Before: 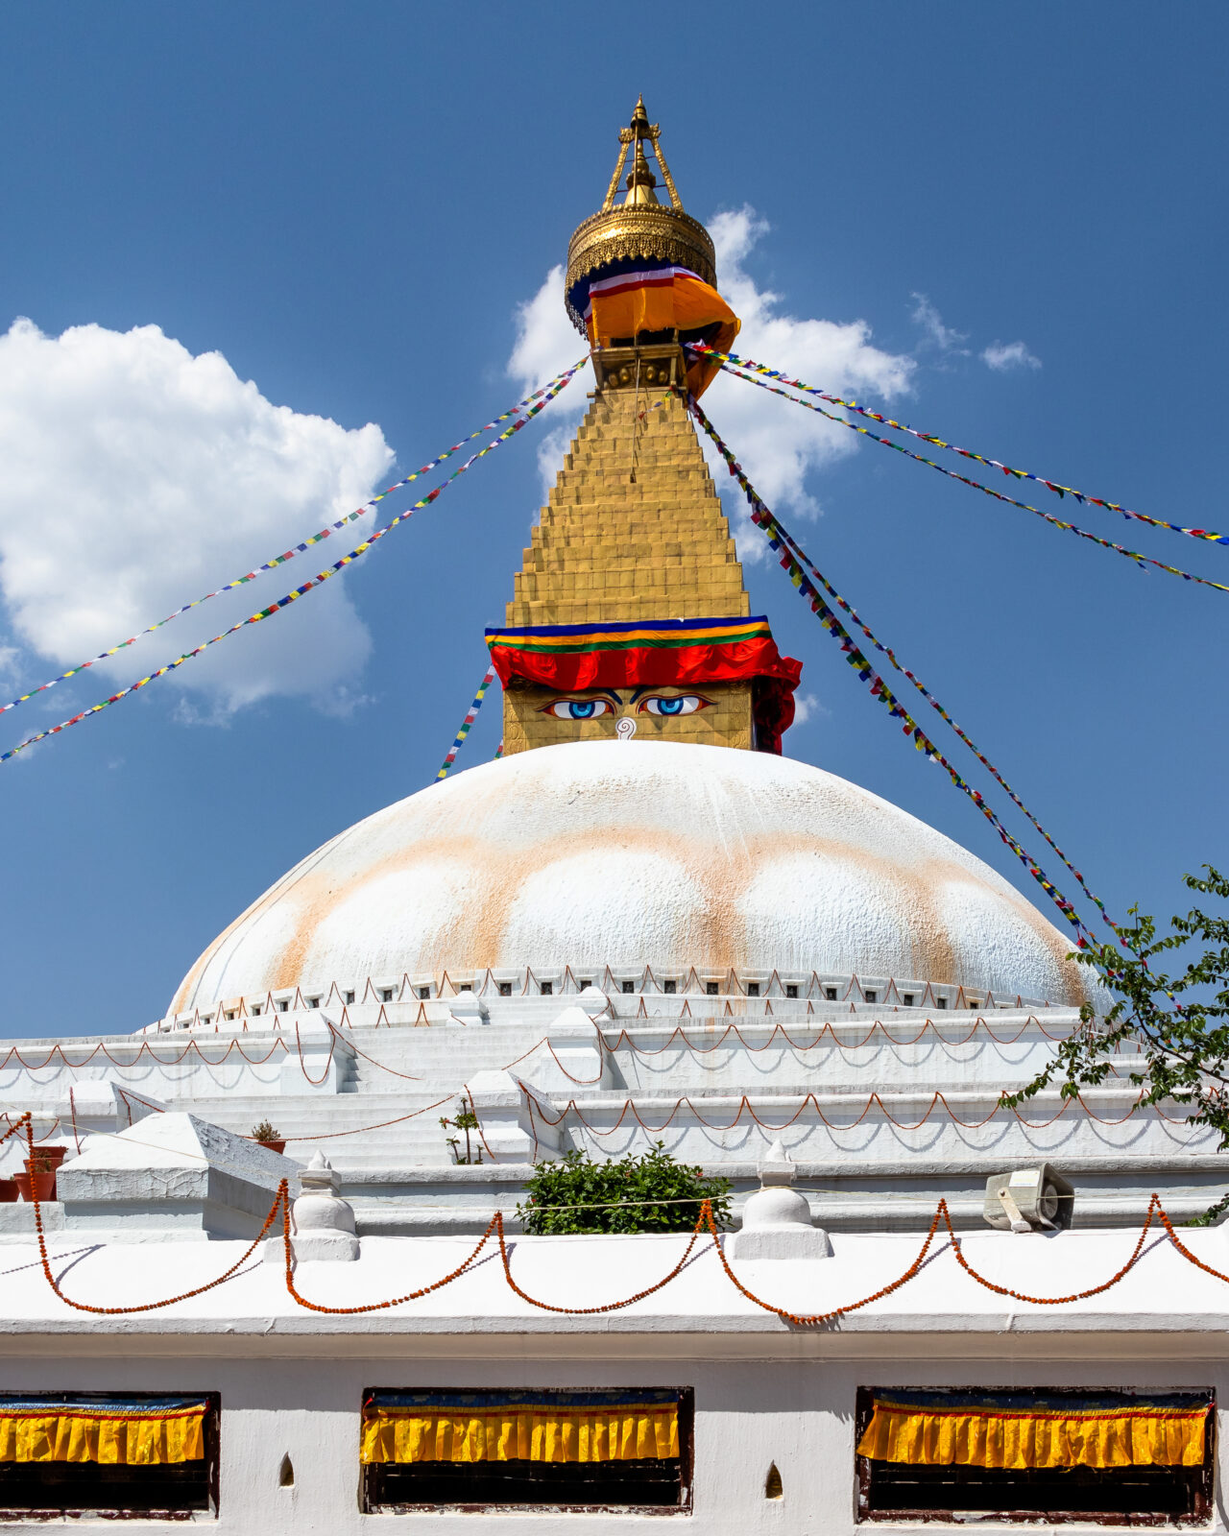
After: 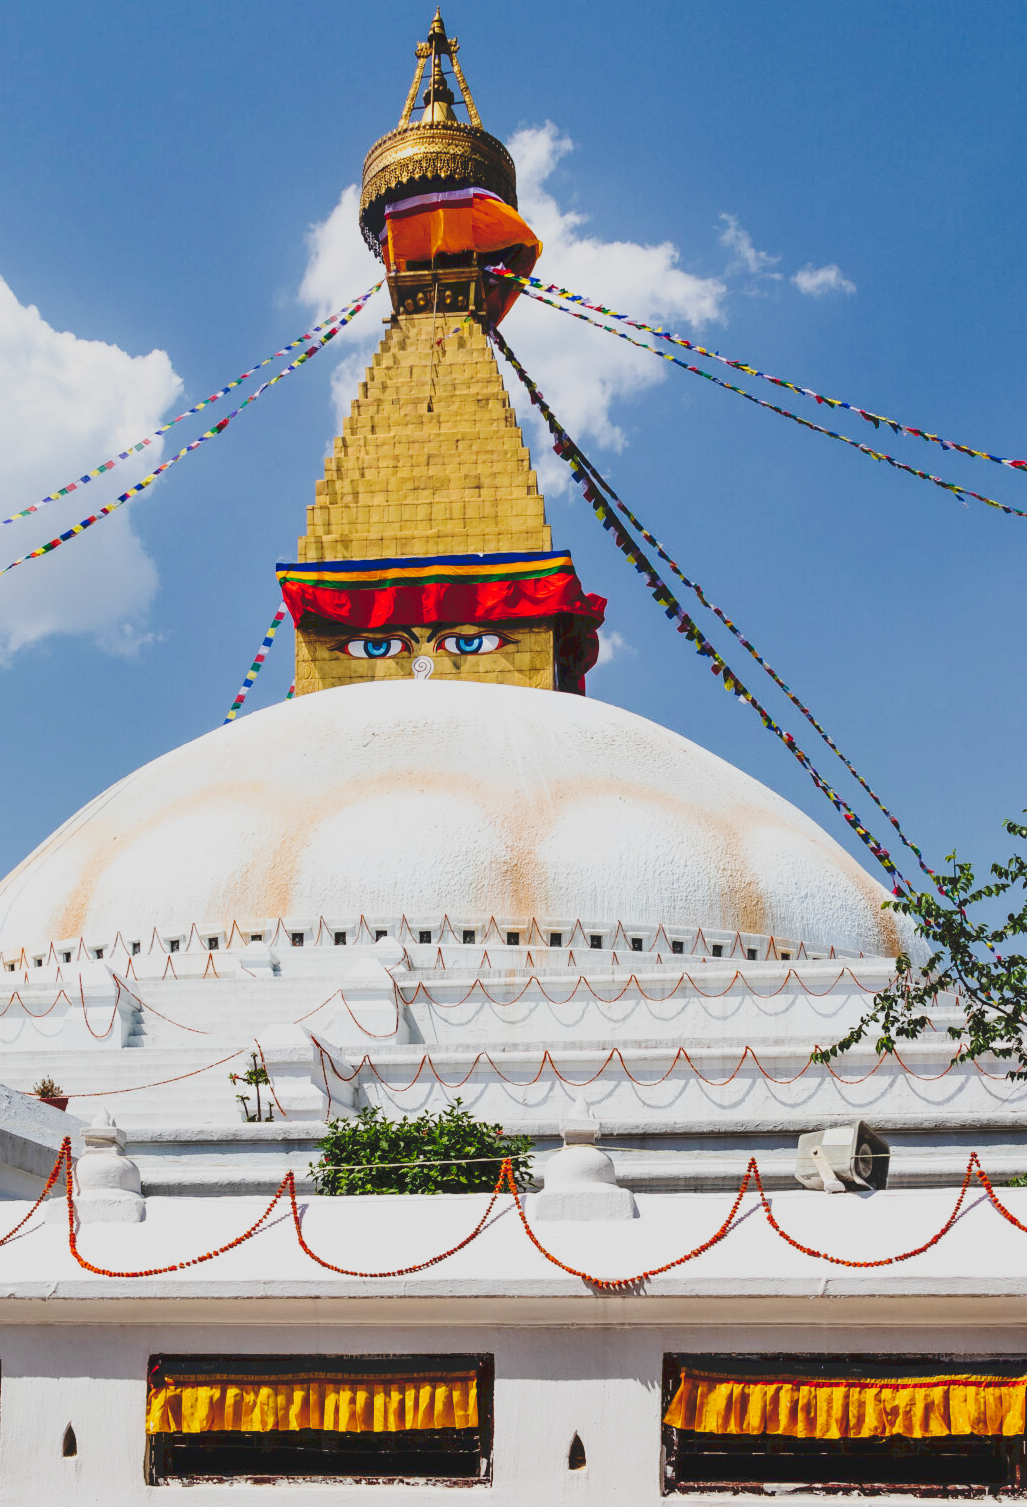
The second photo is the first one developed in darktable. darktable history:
tone curve: curves: ch0 [(0, 0) (0.003, 0.14) (0.011, 0.141) (0.025, 0.141) (0.044, 0.142) (0.069, 0.146) (0.1, 0.151) (0.136, 0.16) (0.177, 0.182) (0.224, 0.214) (0.277, 0.272) (0.335, 0.35) (0.399, 0.453) (0.468, 0.548) (0.543, 0.634) (0.623, 0.715) (0.709, 0.778) (0.801, 0.848) (0.898, 0.902) (1, 1)], preserve colors none
filmic rgb: white relative exposure 3.8 EV, hardness 4.35
crop and rotate: left 17.959%, top 5.771%, right 1.742%
